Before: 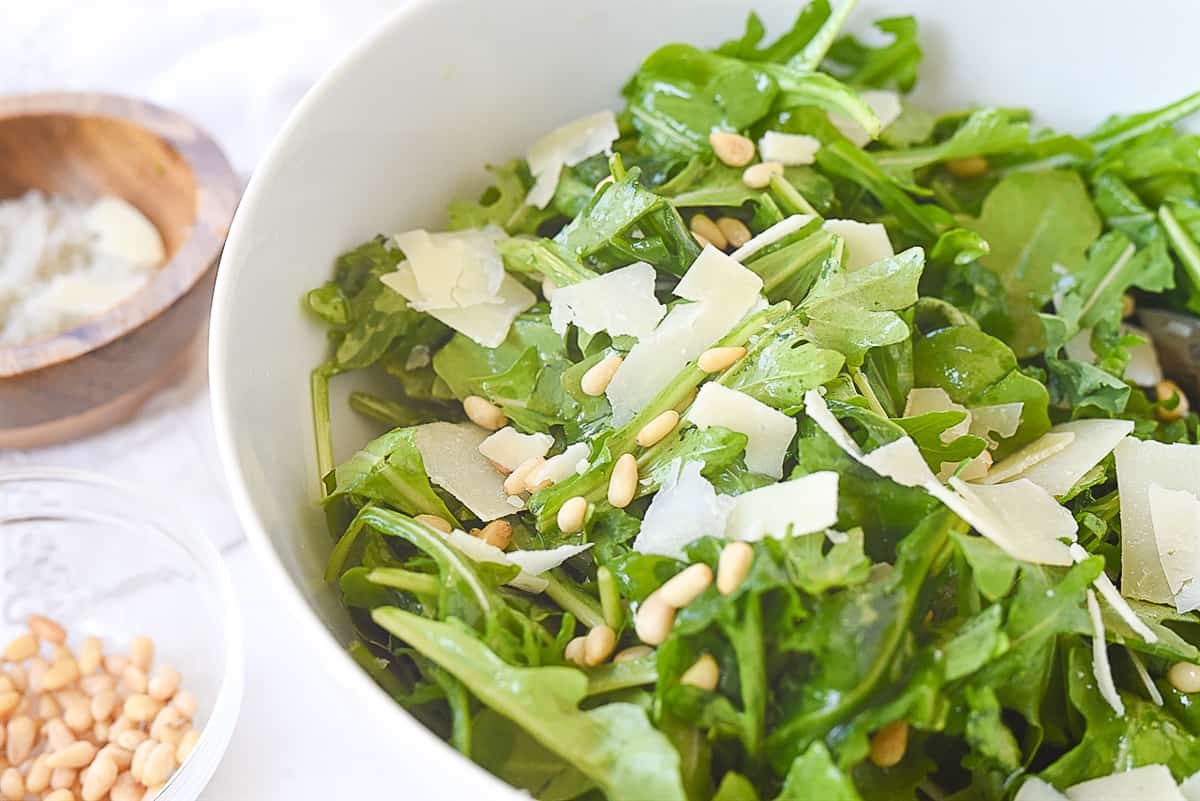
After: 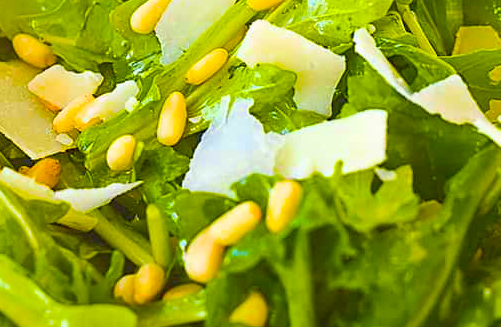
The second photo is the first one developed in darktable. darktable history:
crop: left 37.607%, top 45.255%, right 20.613%, bottom 13.843%
color balance rgb: global offset › luminance -0.363%, linear chroma grading › global chroma 15.009%, perceptual saturation grading › global saturation 64.936%, perceptual saturation grading › highlights 59.905%, perceptual saturation grading › mid-tones 49.318%, perceptual saturation grading › shadows 49.802%, global vibrance 20%
color zones: curves: ch0 [(0, 0.5) (0.125, 0.4) (0.25, 0.5) (0.375, 0.4) (0.5, 0.4) (0.625, 0.6) (0.75, 0.6) (0.875, 0.5)]; ch1 [(0, 0.35) (0.125, 0.45) (0.25, 0.35) (0.375, 0.35) (0.5, 0.35) (0.625, 0.35) (0.75, 0.45) (0.875, 0.35)]; ch2 [(0, 0.6) (0.125, 0.5) (0.25, 0.5) (0.375, 0.6) (0.5, 0.6) (0.625, 0.5) (0.75, 0.5) (0.875, 0.5)], mix -130.81%
